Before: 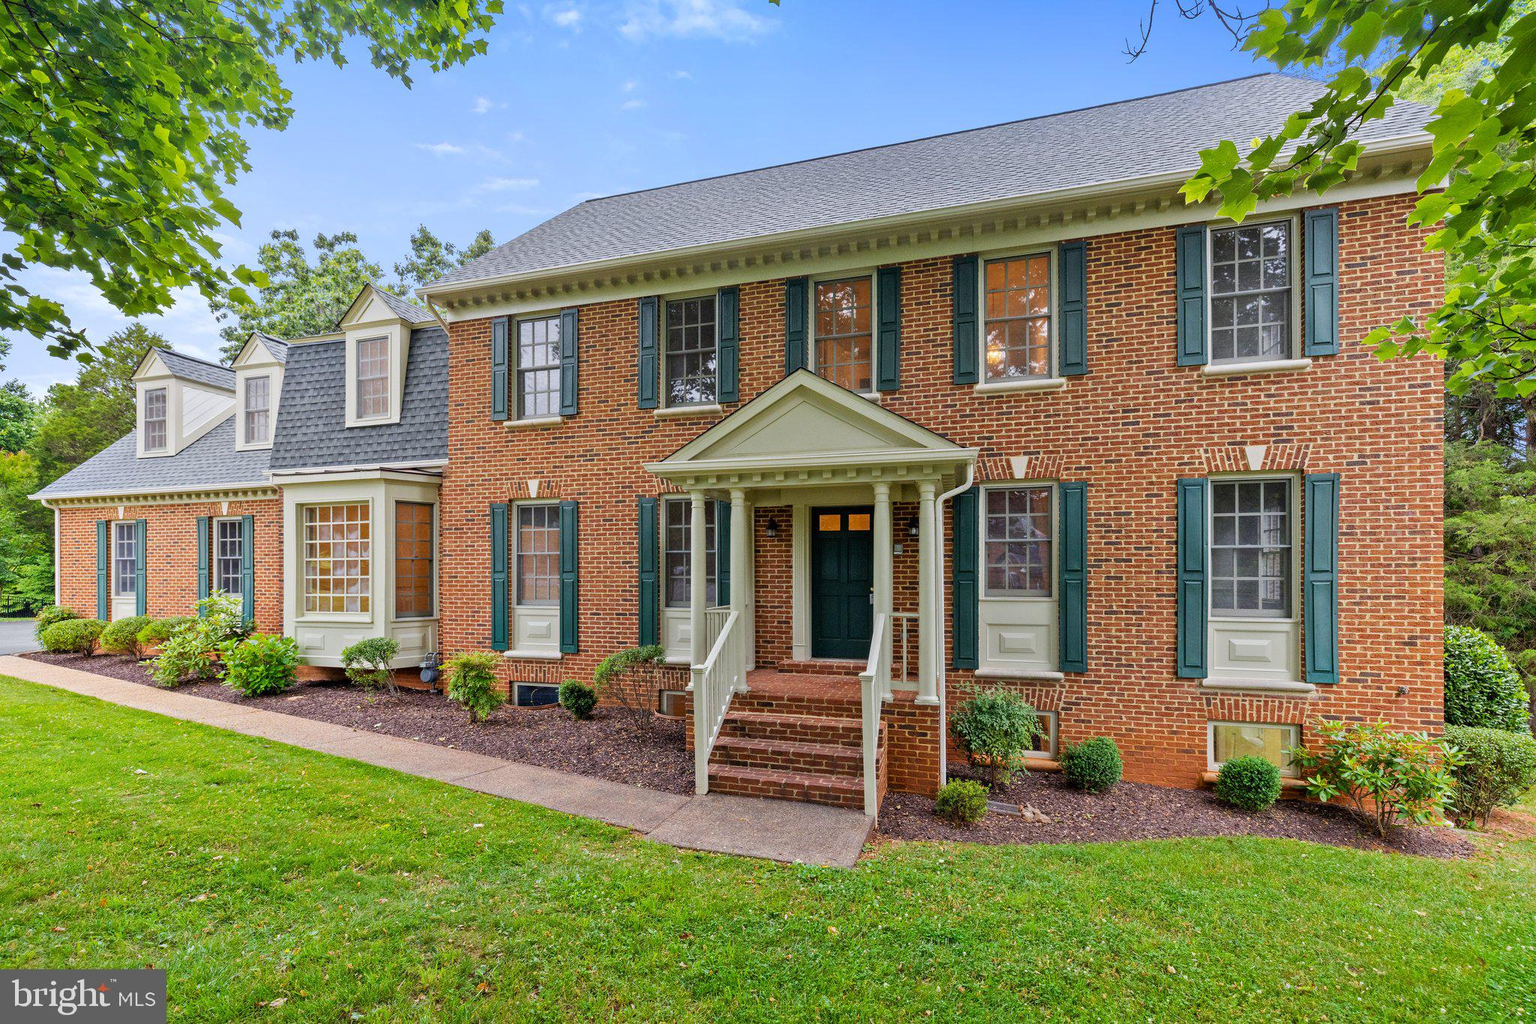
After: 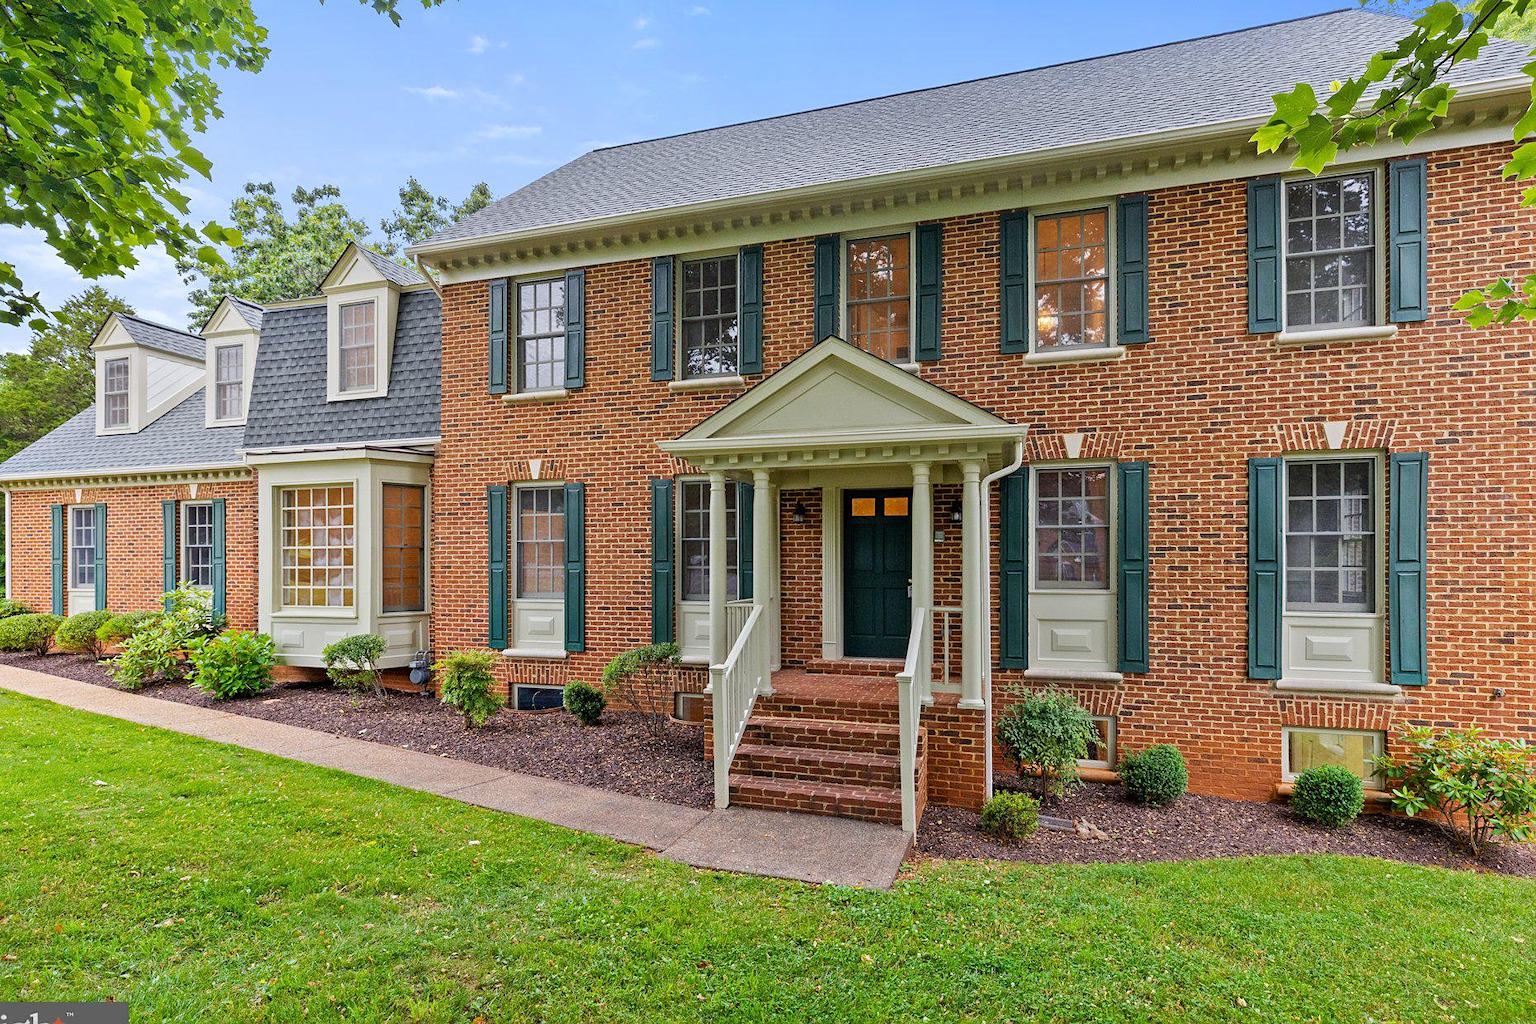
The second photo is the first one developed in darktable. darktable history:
crop: left 3.305%, top 6.436%, right 6.389%, bottom 3.258%
sharpen: amount 0.2
